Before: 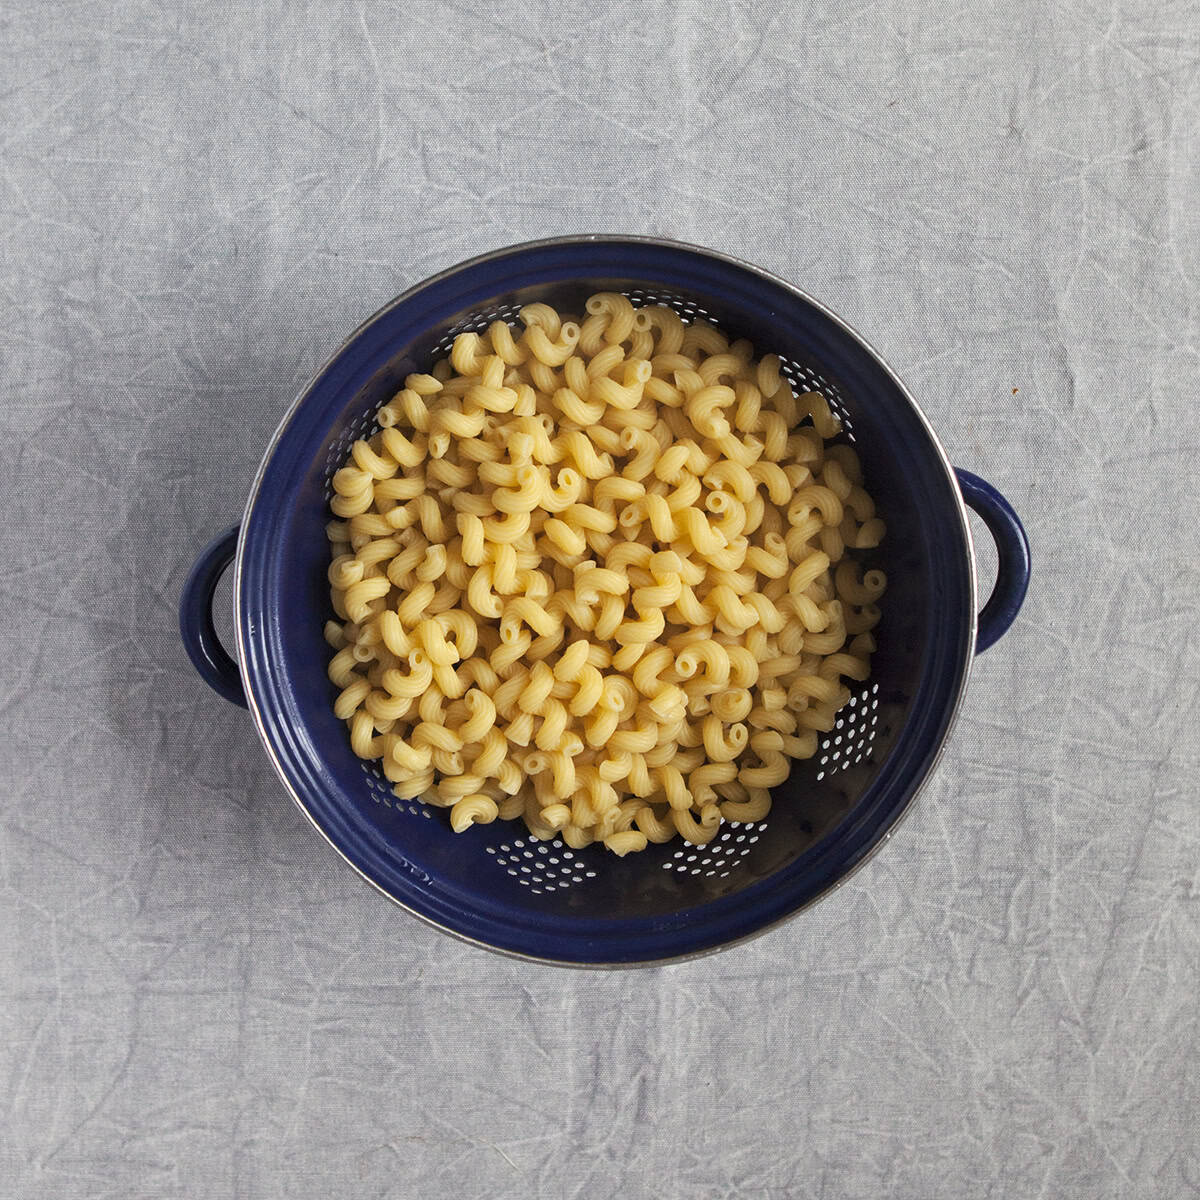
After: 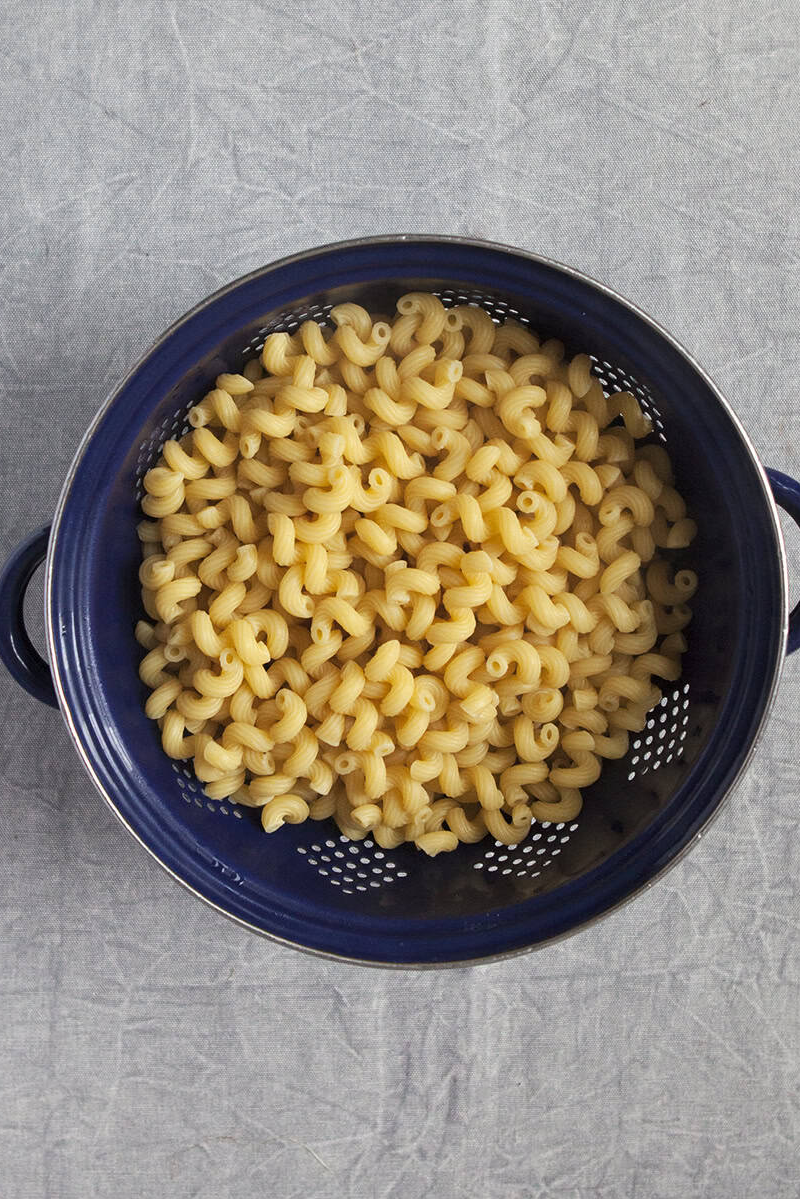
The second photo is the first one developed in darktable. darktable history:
crop and rotate: left 15.754%, right 17.579%
